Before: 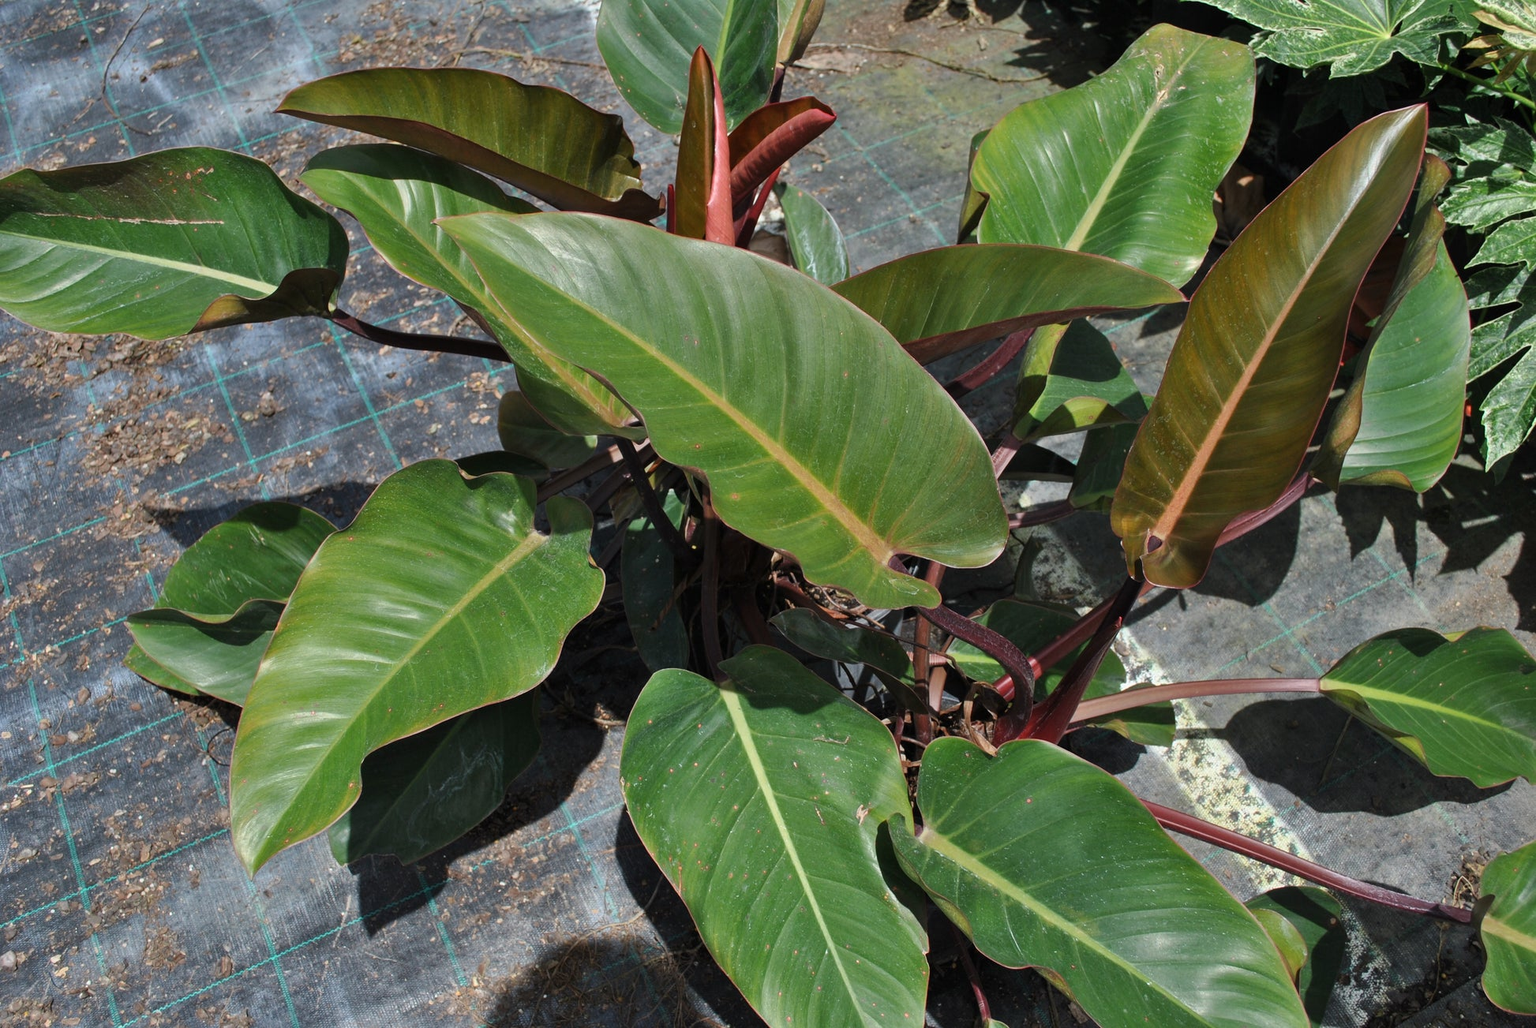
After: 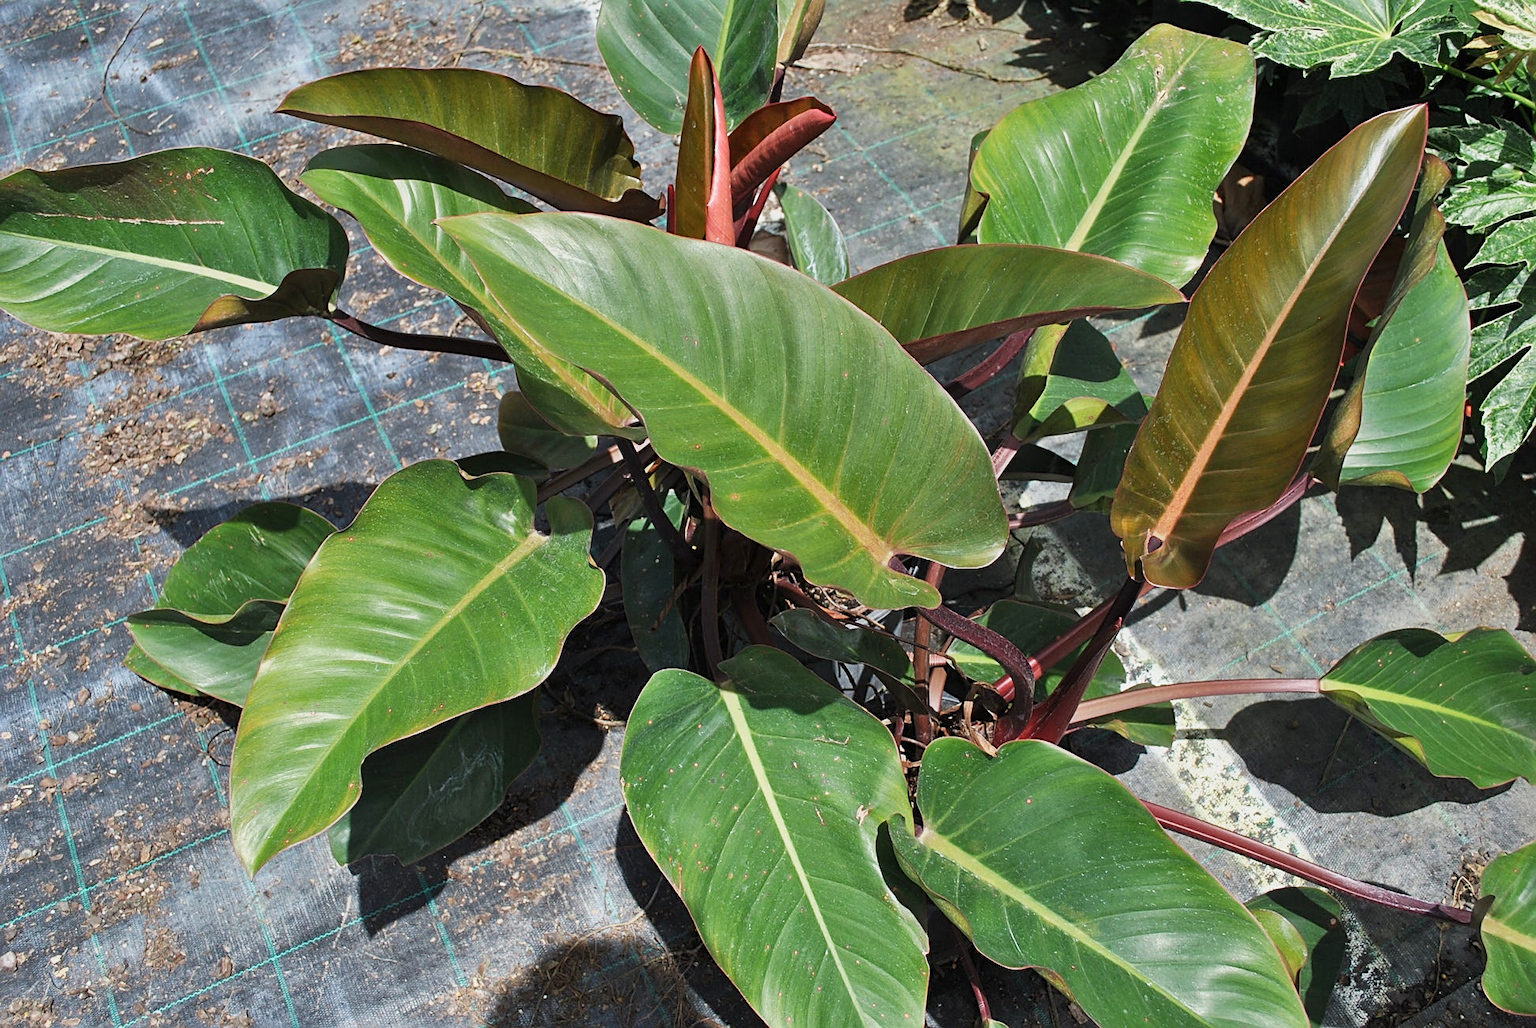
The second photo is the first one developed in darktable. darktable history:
tone equalizer: on, module defaults
sharpen: on, module defaults
base curve: curves: ch0 [(0, 0) (0.088, 0.125) (0.176, 0.251) (0.354, 0.501) (0.613, 0.749) (1, 0.877)], preserve colors none
